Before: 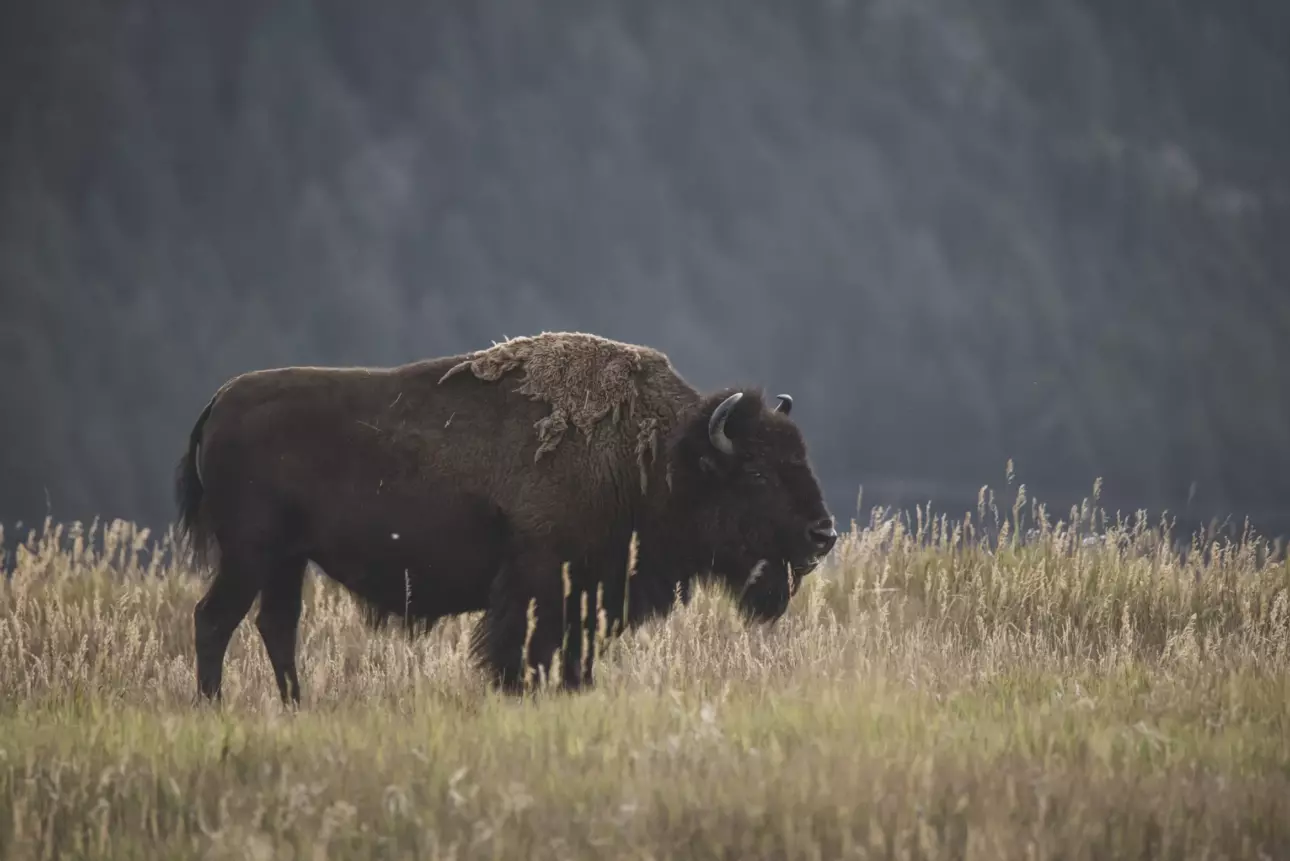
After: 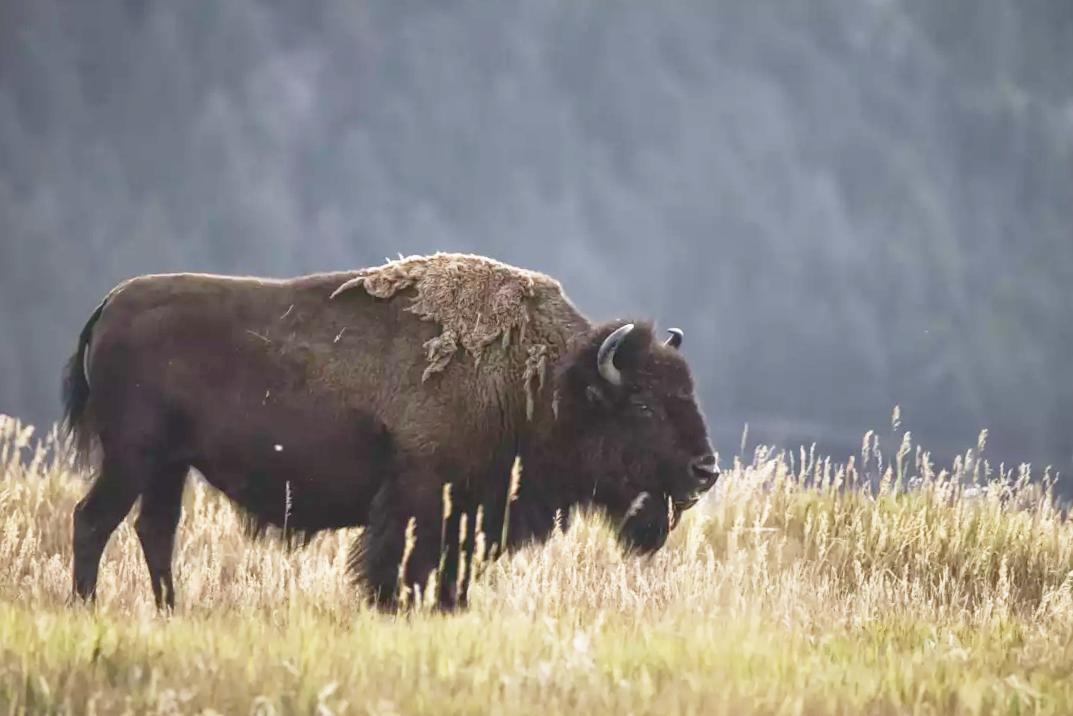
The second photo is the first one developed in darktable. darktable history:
crop and rotate: angle -3.27°, left 5.211%, top 5.211%, right 4.607%, bottom 4.607%
base curve: curves: ch0 [(0, 0) (0.012, 0.01) (0.073, 0.168) (0.31, 0.711) (0.645, 0.957) (1, 1)], preserve colors none
shadows and highlights: soften with gaussian
color balance rgb: perceptual saturation grading › global saturation 10%, global vibrance 10%
